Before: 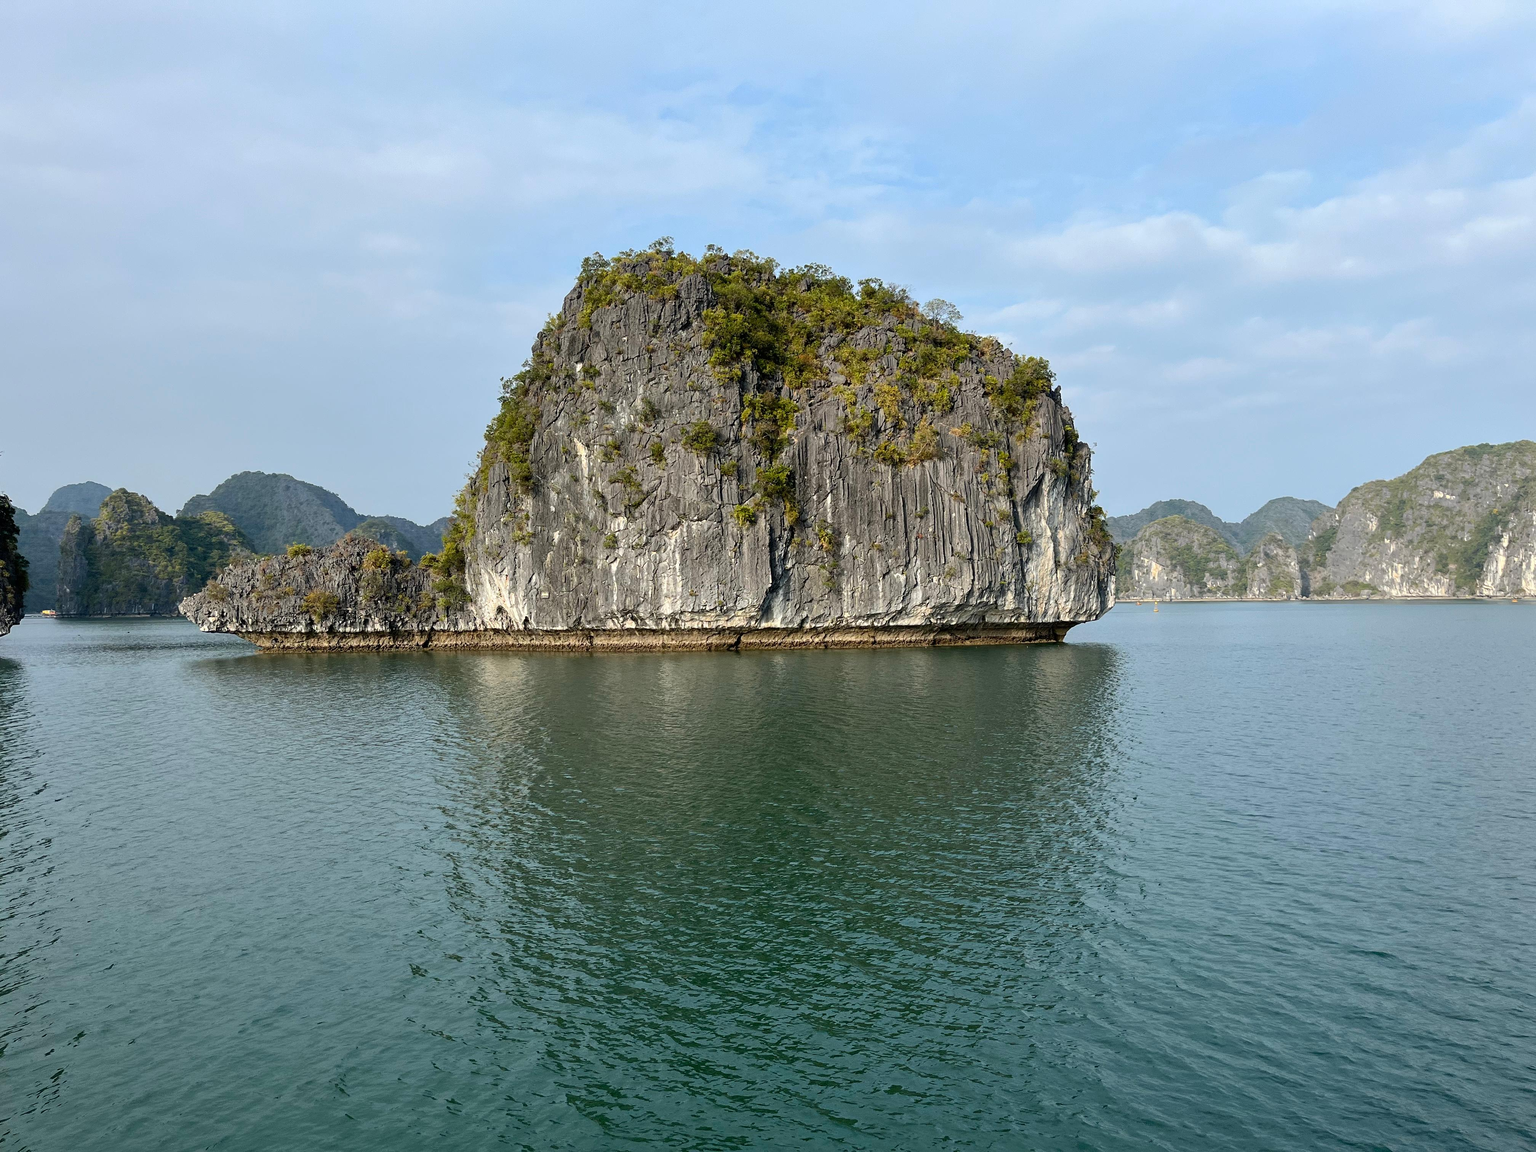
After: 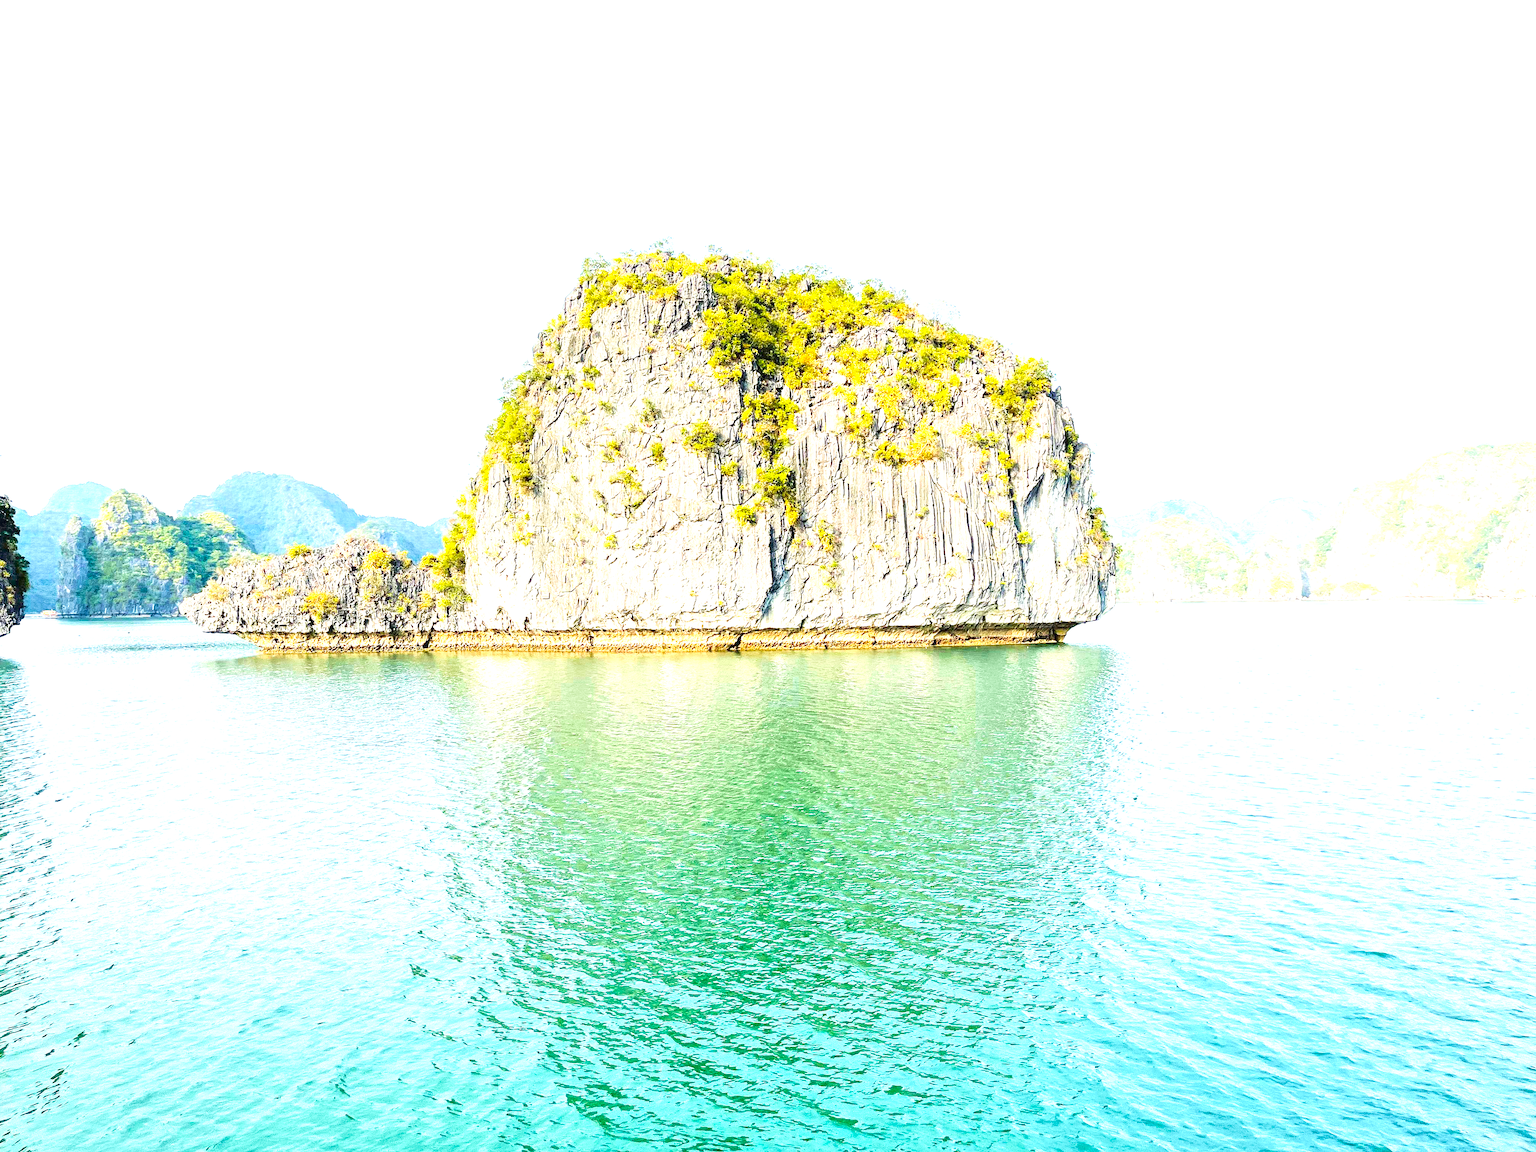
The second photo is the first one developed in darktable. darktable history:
tone equalizer: -8 EV 2 EV, -7 EV 1.99 EV, -6 EV 1.99 EV, -5 EV 1.98 EV, -4 EV 2 EV, -3 EV 1.48 EV, -2 EV 0.992 EV, -1 EV 0.478 EV, edges refinement/feathering 500, mask exposure compensation -1.57 EV, preserve details guided filter
color balance rgb: shadows lift › hue 86.55°, perceptual saturation grading › global saturation 30.387%, perceptual brilliance grading › highlights 9.99%, perceptual brilliance grading › mid-tones 4.874%, contrast 4.844%
velvia: on, module defaults
exposure: black level correction 0, exposure 1.101 EV, compensate highlight preservation false
